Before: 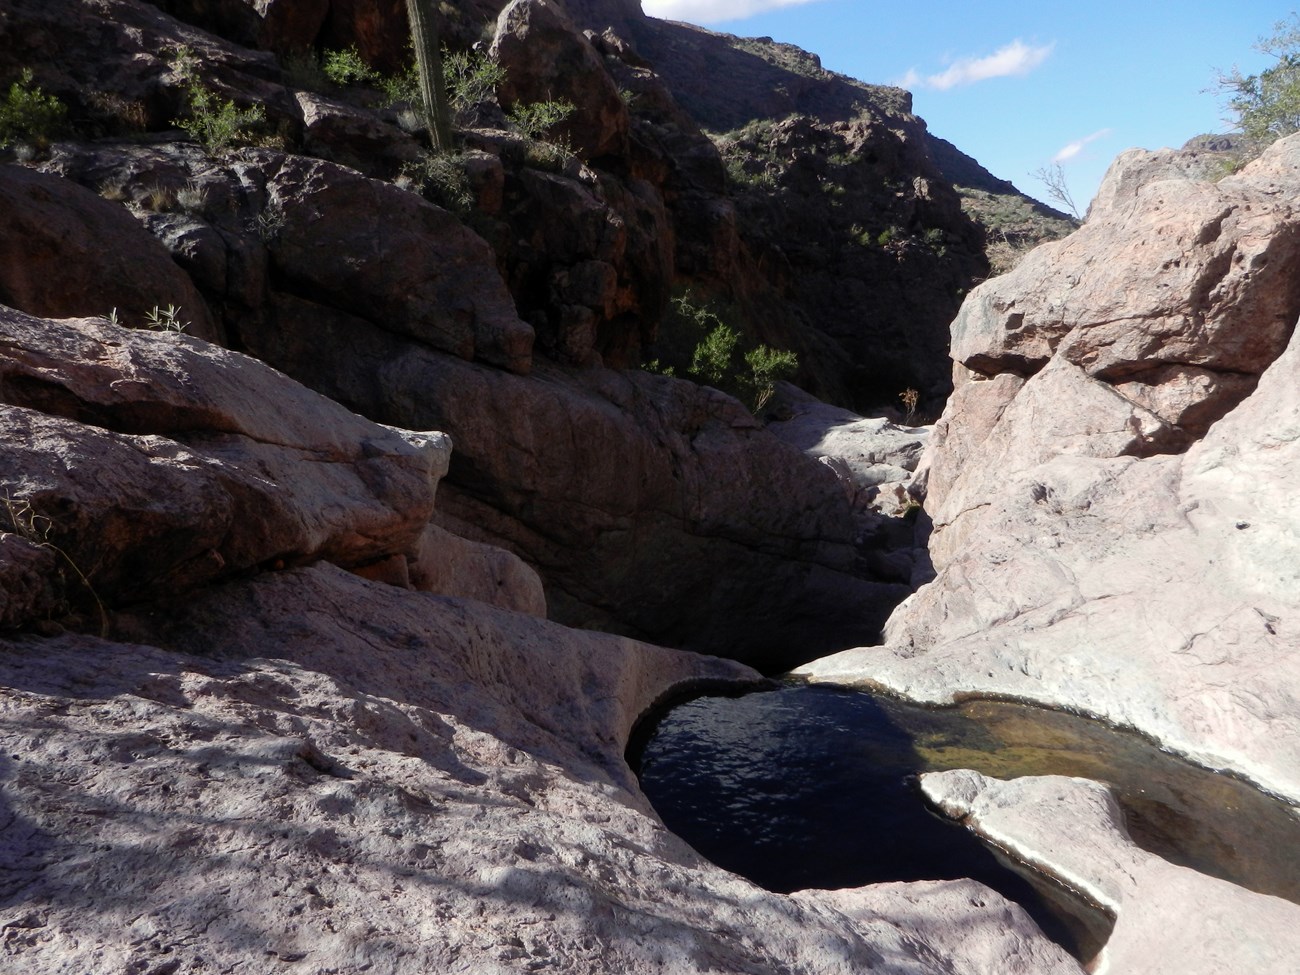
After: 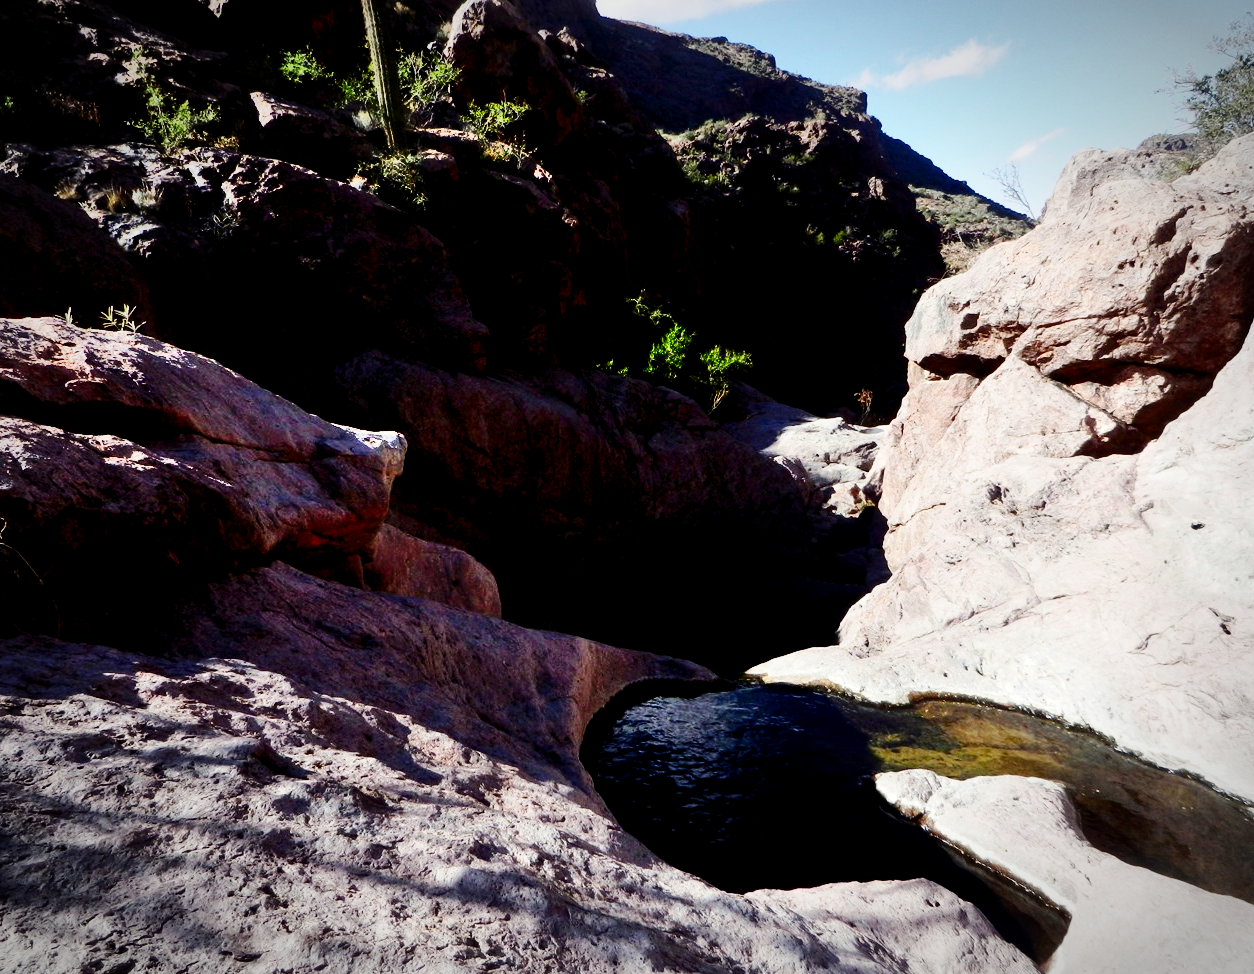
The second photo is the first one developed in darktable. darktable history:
crop and rotate: left 3.517%
base curve: curves: ch0 [(0, 0) (0.036, 0.025) (0.121, 0.166) (0.206, 0.329) (0.605, 0.79) (1, 1)], preserve colors none
vignetting: automatic ratio true
shadows and highlights: low approximation 0.01, soften with gaussian
contrast brightness saturation: contrast 0.127, brightness -0.057, saturation 0.164
exposure: black level correction 0.01, exposure 0.012 EV, compensate highlight preservation false
